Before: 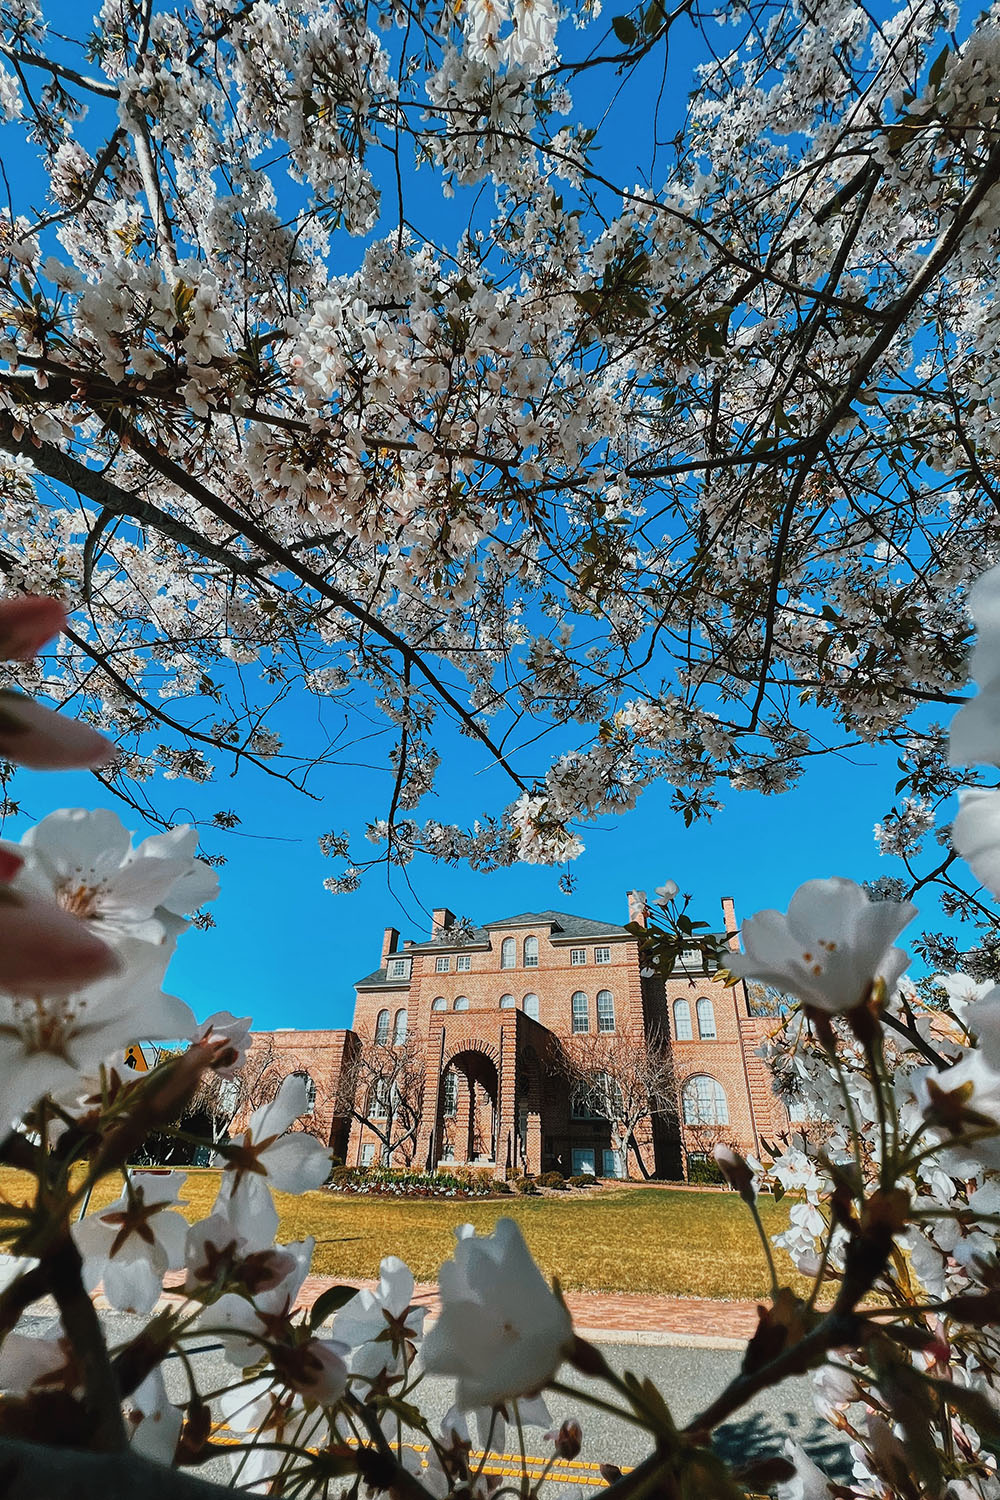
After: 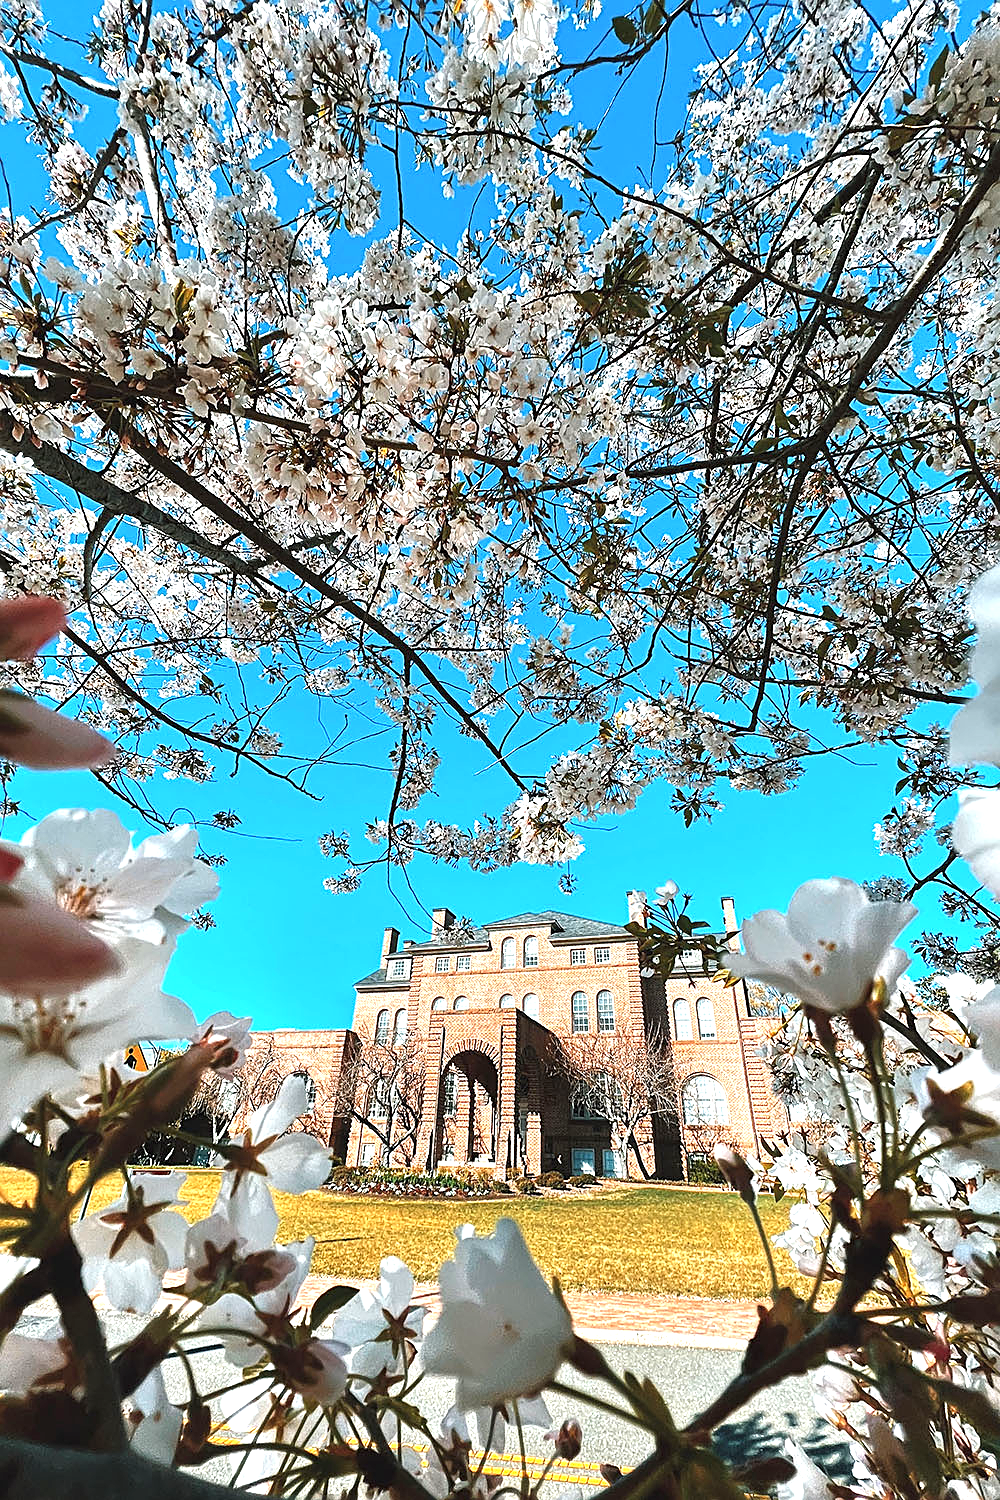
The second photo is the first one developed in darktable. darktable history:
sharpen: on, module defaults
exposure: exposure 1.15 EV, compensate highlight preservation false
